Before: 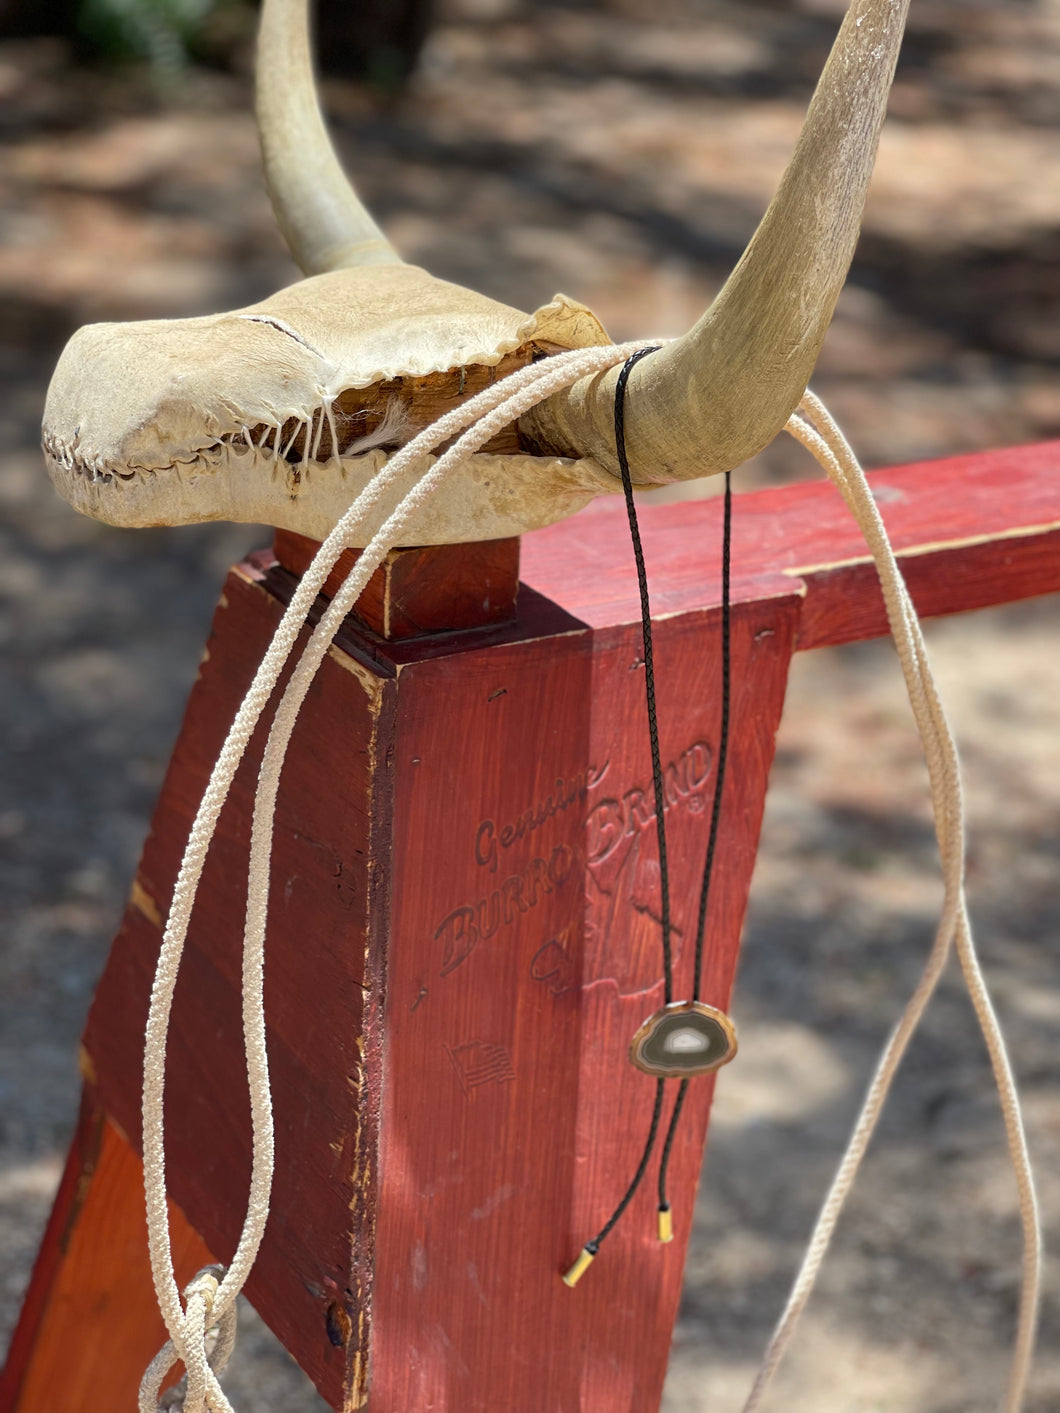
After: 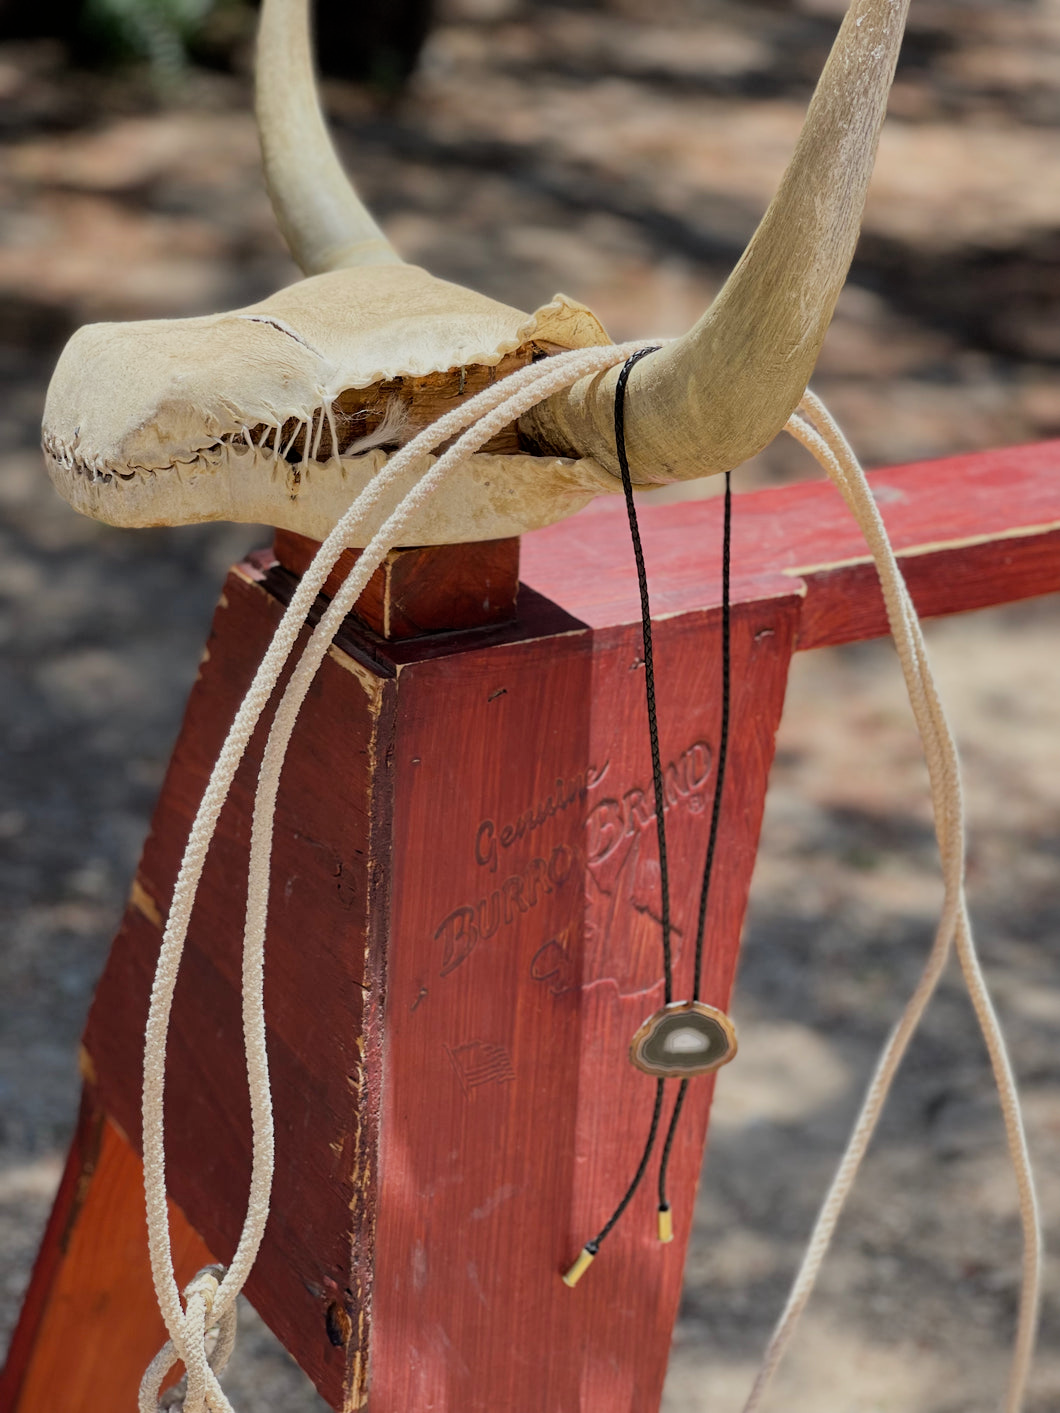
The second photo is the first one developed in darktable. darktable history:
filmic rgb: black relative exposure -7.81 EV, white relative exposure 4.27 EV, hardness 3.86
